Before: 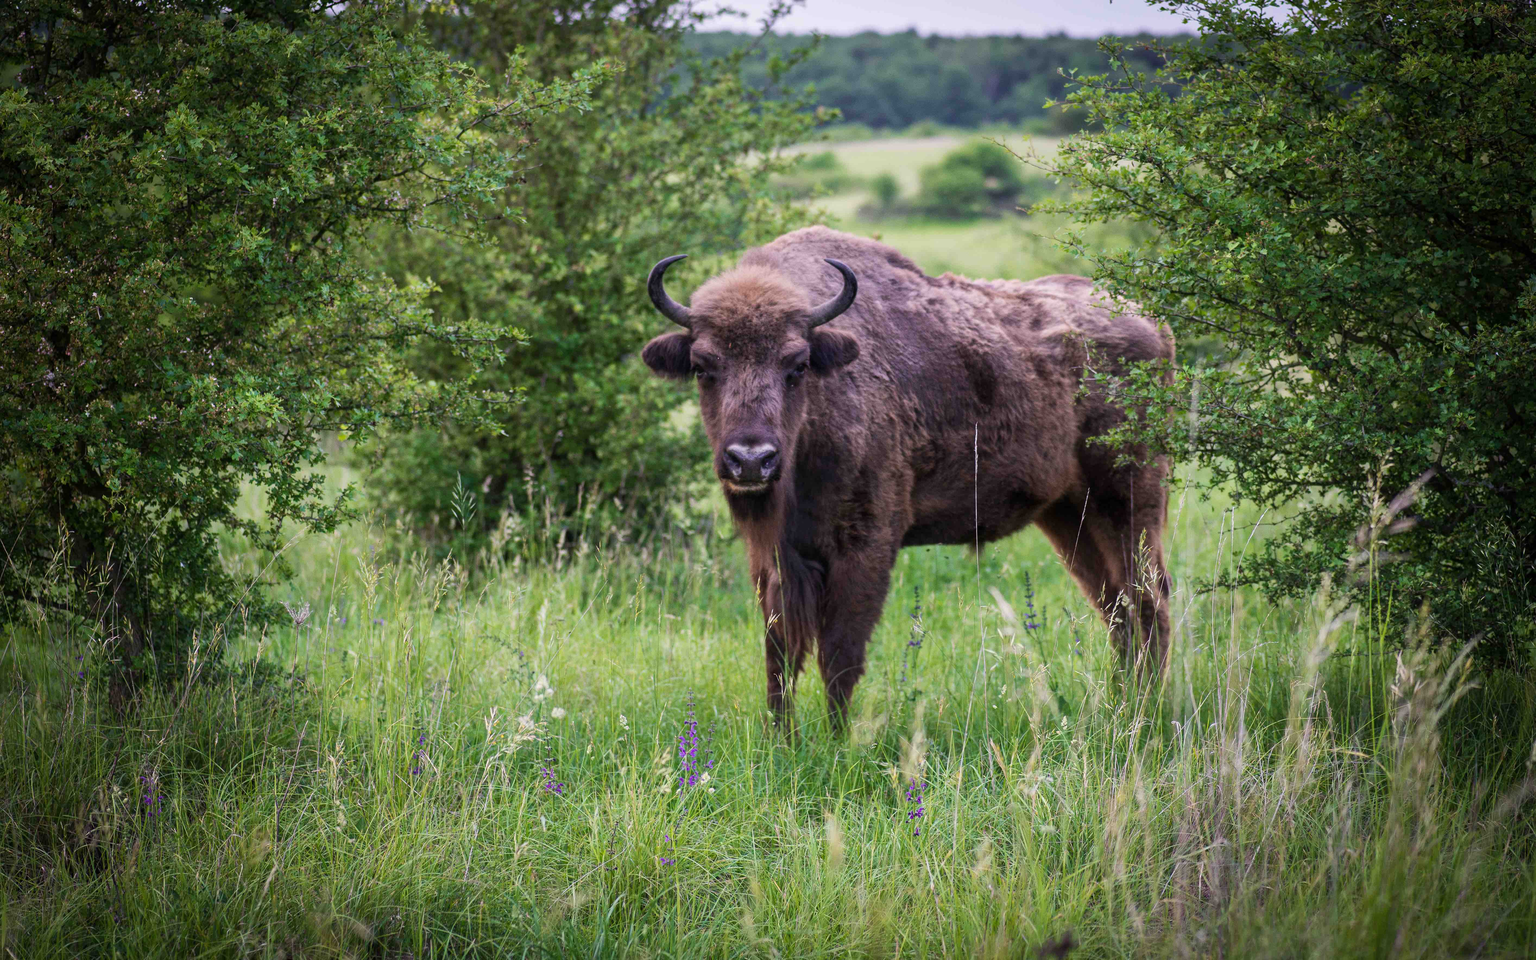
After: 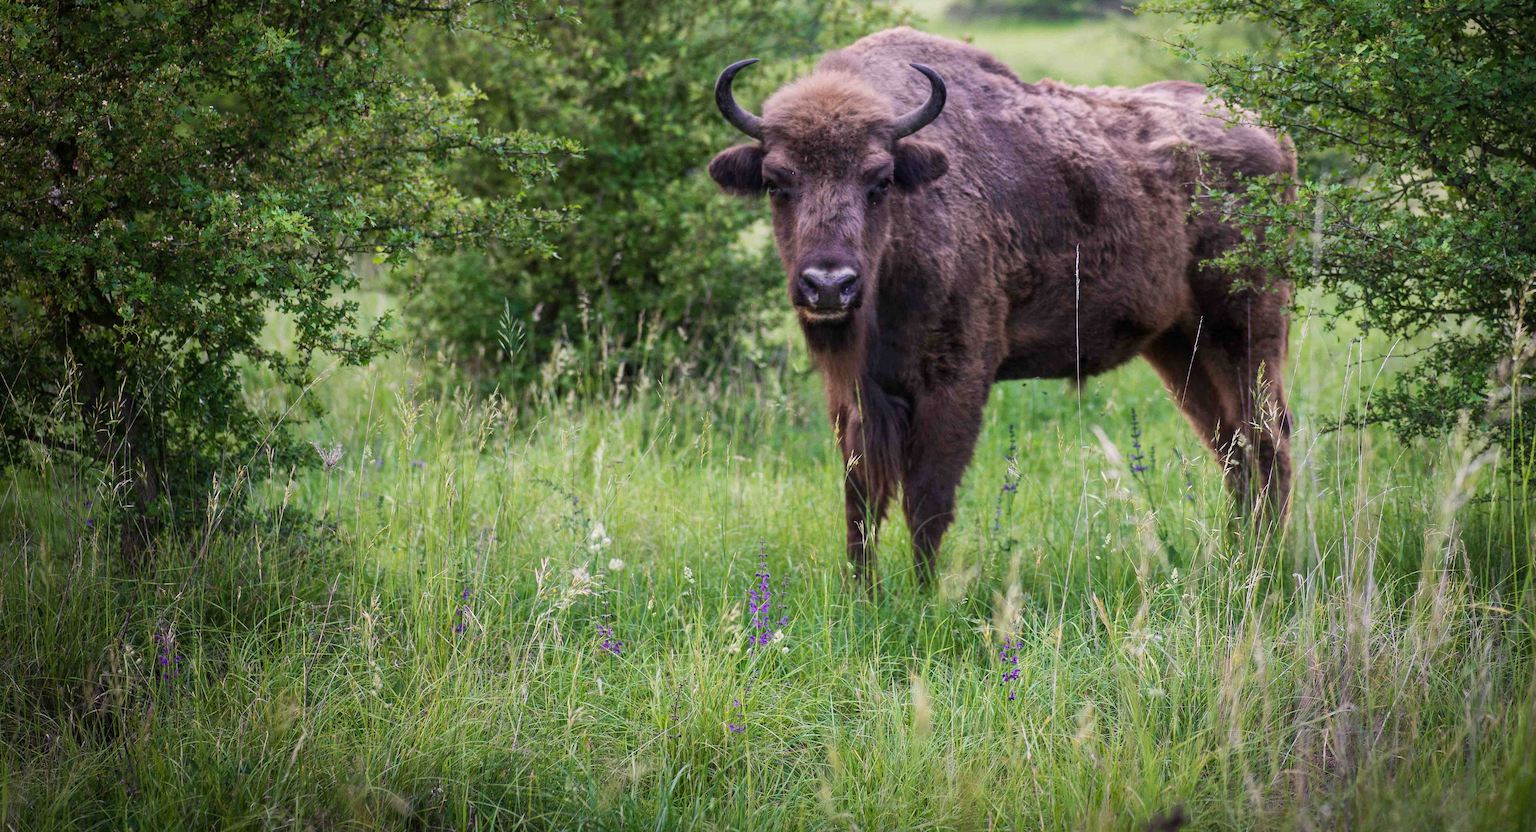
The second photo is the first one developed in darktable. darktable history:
crop: top 21.022%, right 9.358%, bottom 0.332%
